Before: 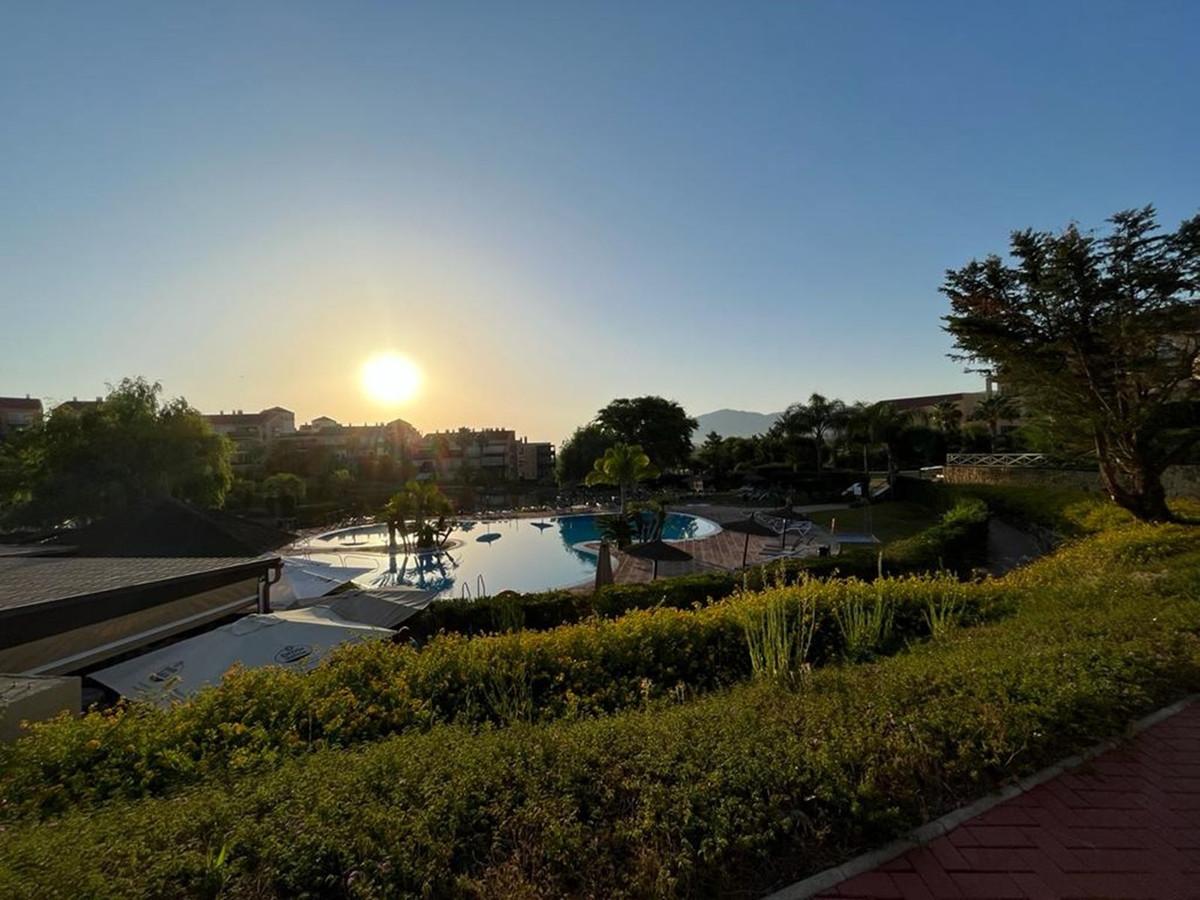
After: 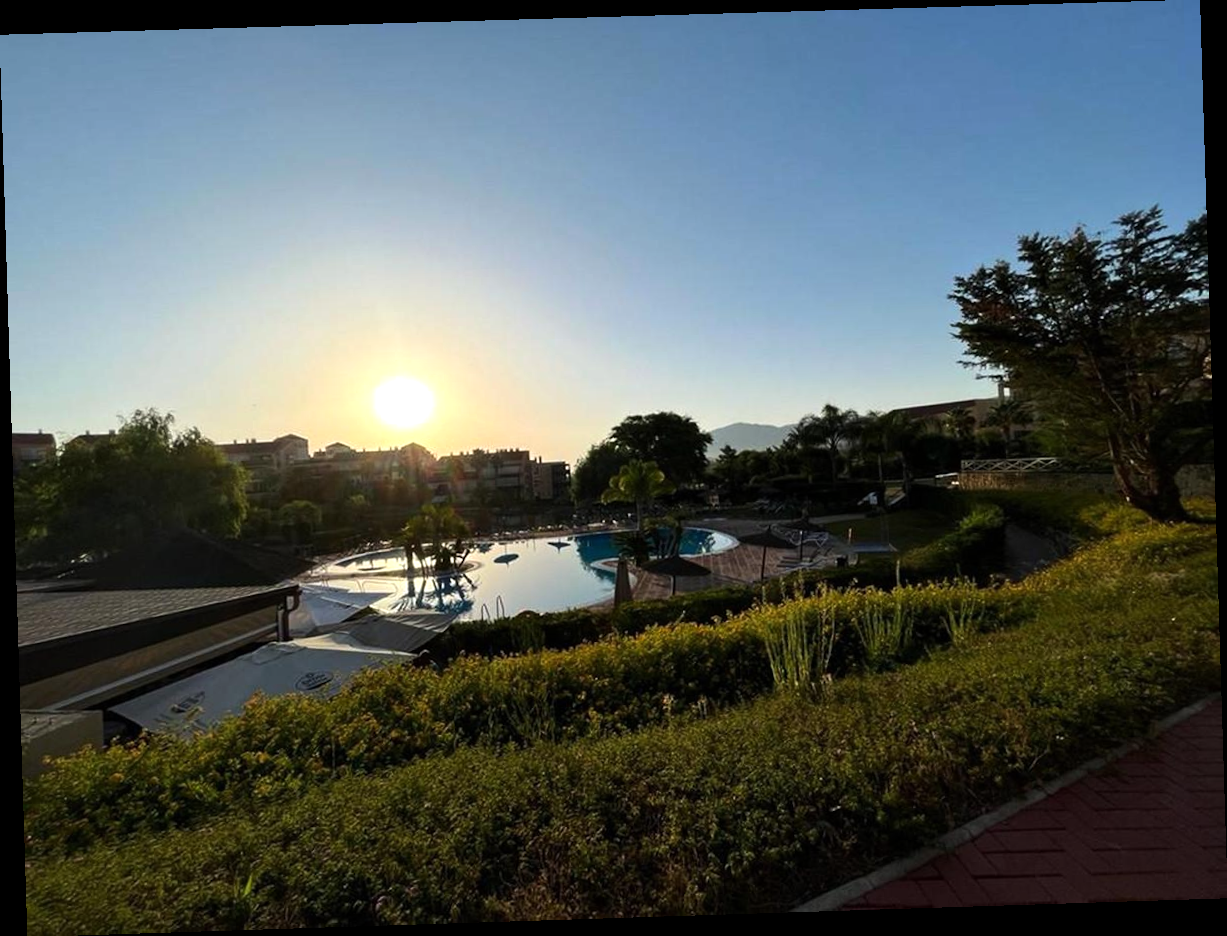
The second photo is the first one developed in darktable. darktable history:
tone equalizer: -8 EV -0.417 EV, -7 EV -0.389 EV, -6 EV -0.333 EV, -5 EV -0.222 EV, -3 EV 0.222 EV, -2 EV 0.333 EV, -1 EV 0.389 EV, +0 EV 0.417 EV, edges refinement/feathering 500, mask exposure compensation -1.57 EV, preserve details no
rotate and perspective: rotation -1.77°, lens shift (horizontal) 0.004, automatic cropping off
